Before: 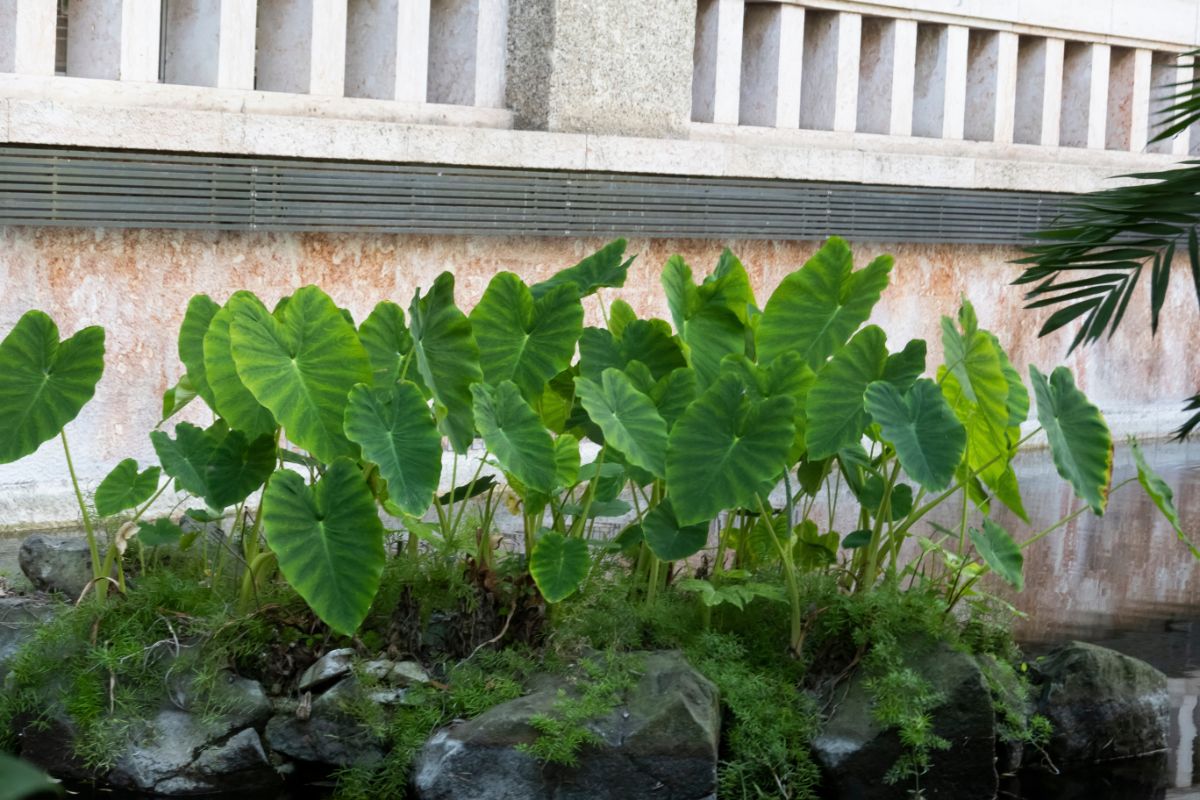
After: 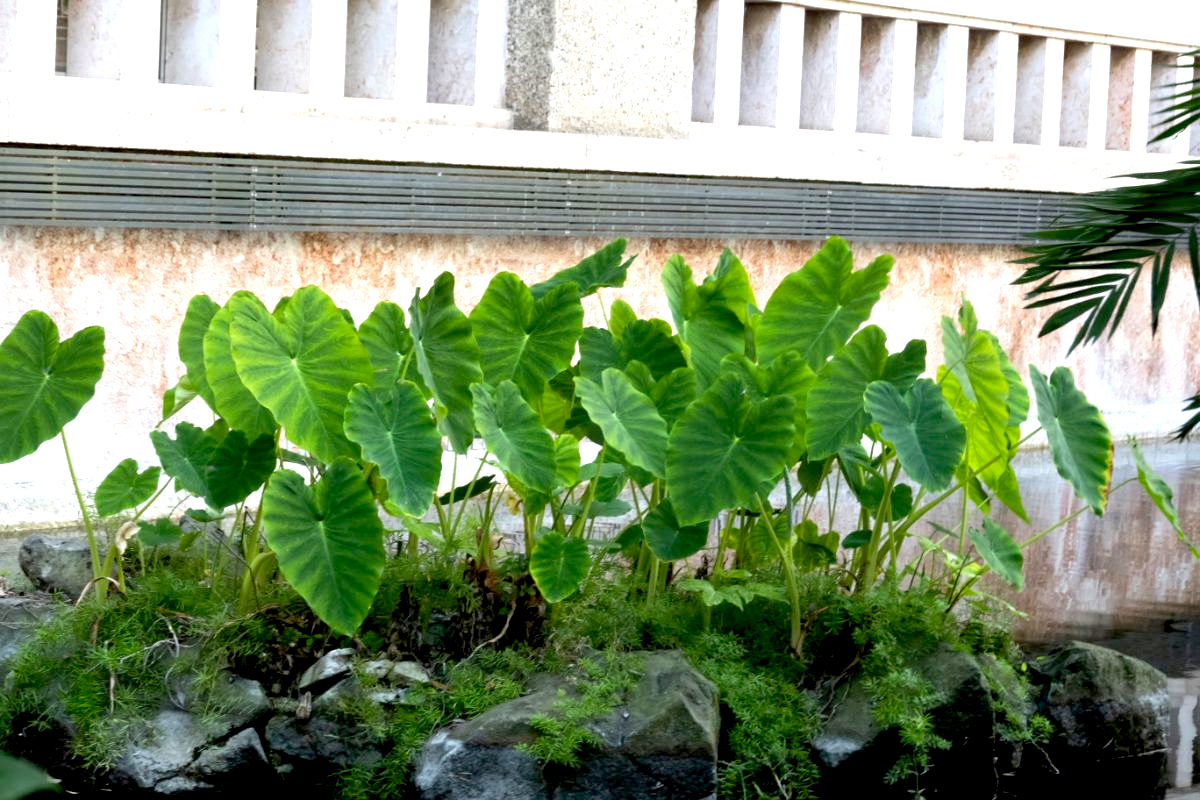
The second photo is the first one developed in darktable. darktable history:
exposure: black level correction 0.011, exposure 0.702 EV, compensate exposure bias true, compensate highlight preservation false
